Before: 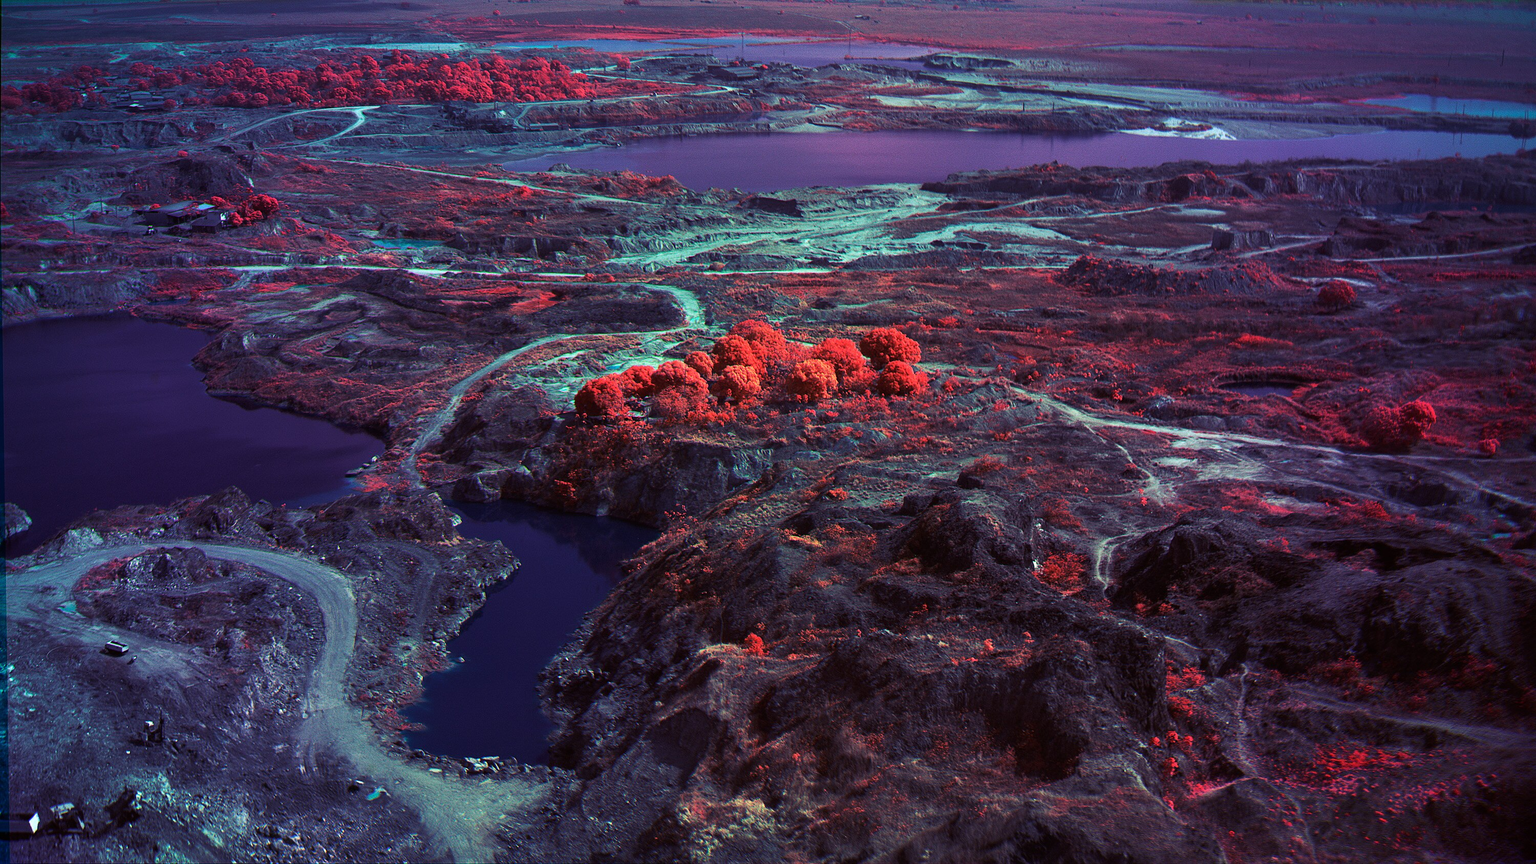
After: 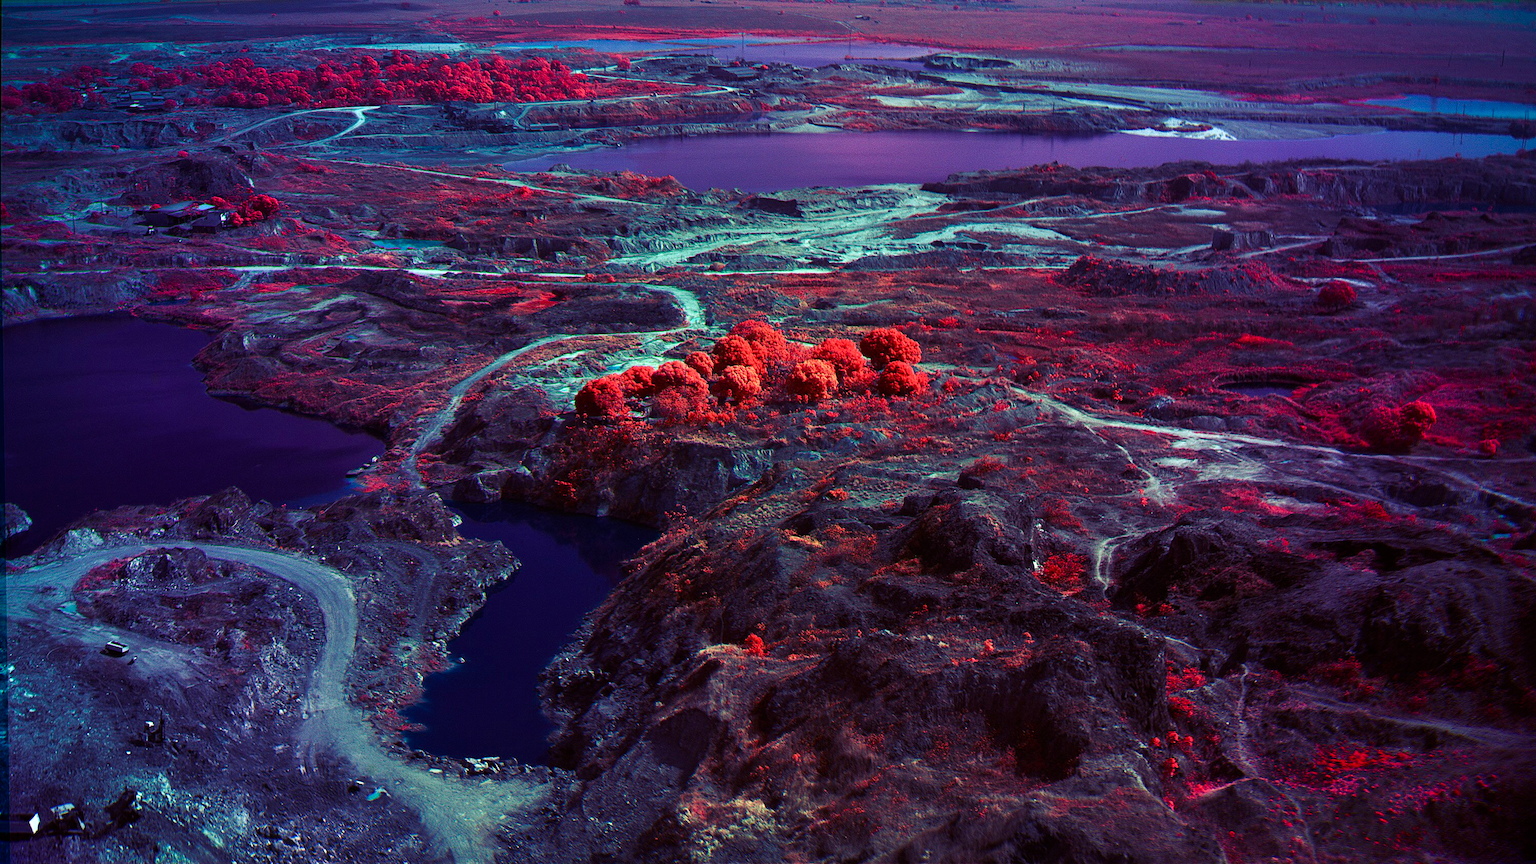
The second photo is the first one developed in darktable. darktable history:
color balance rgb: linear chroma grading › shadows -3.644%, linear chroma grading › highlights -5.104%, perceptual saturation grading › global saturation 25.739%, perceptual saturation grading › highlights -50.045%, perceptual saturation grading › shadows 30.081%, global vibrance 30.009%, contrast 9.475%
